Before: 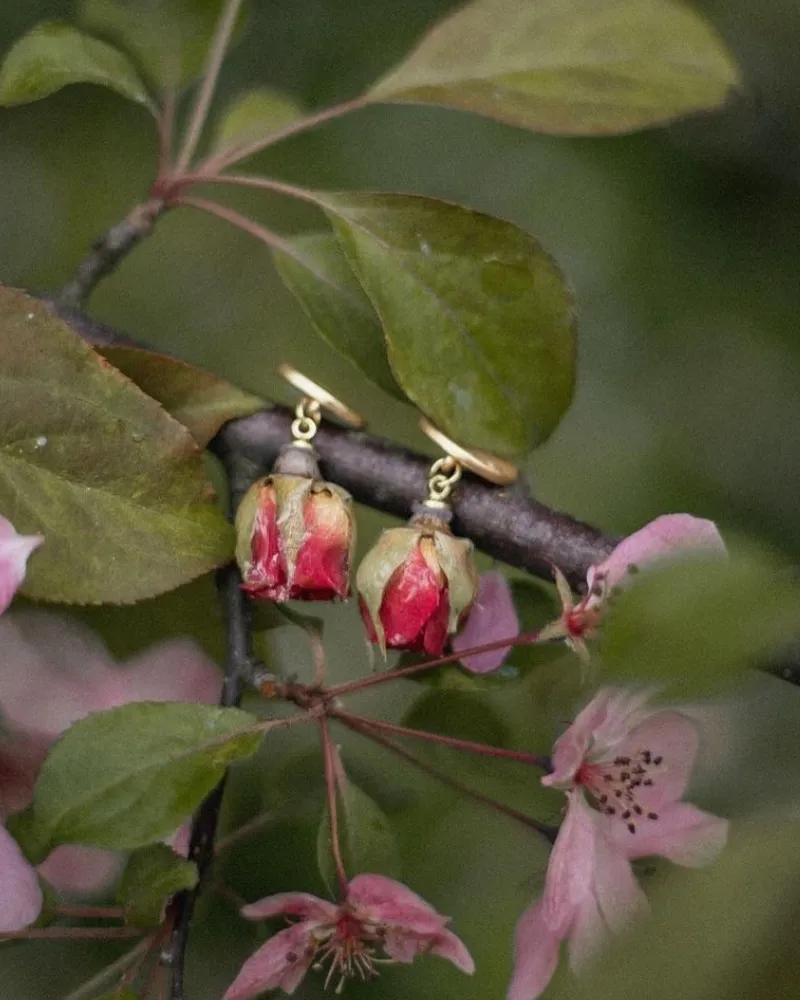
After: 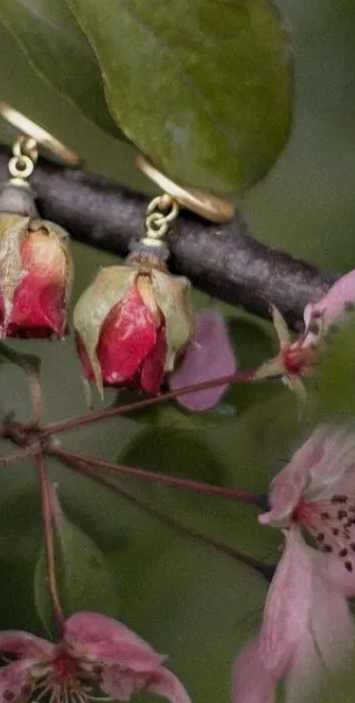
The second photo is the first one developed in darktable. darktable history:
levels: levels [0.026, 0.507, 0.987]
crop: left 35.432%, top 26.233%, right 20.145%, bottom 3.432%
exposure: exposure -0.151 EV, compensate highlight preservation false
